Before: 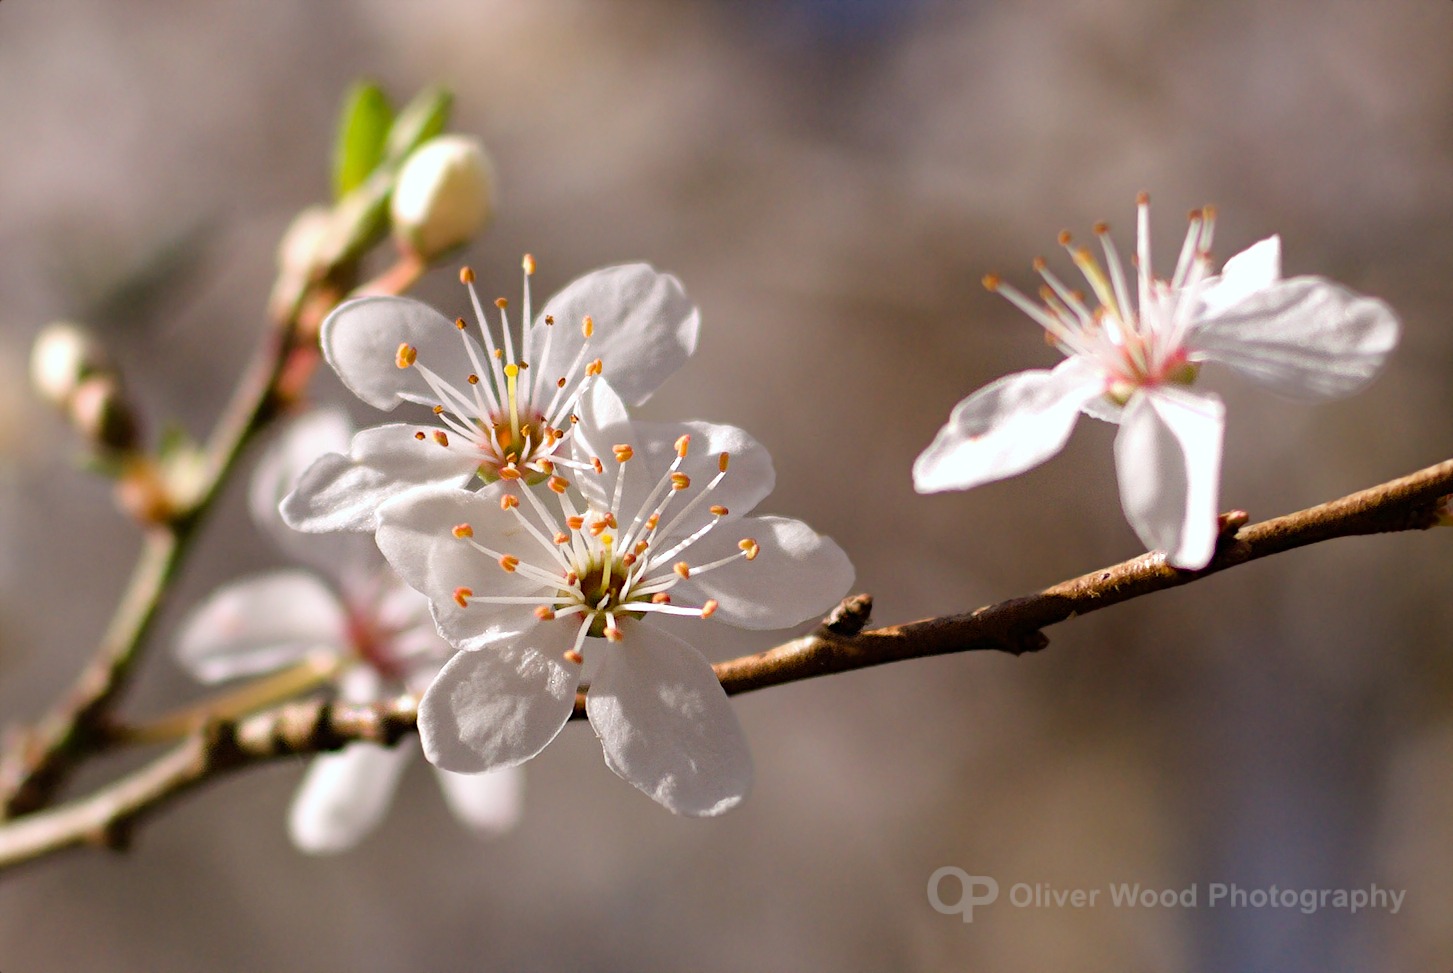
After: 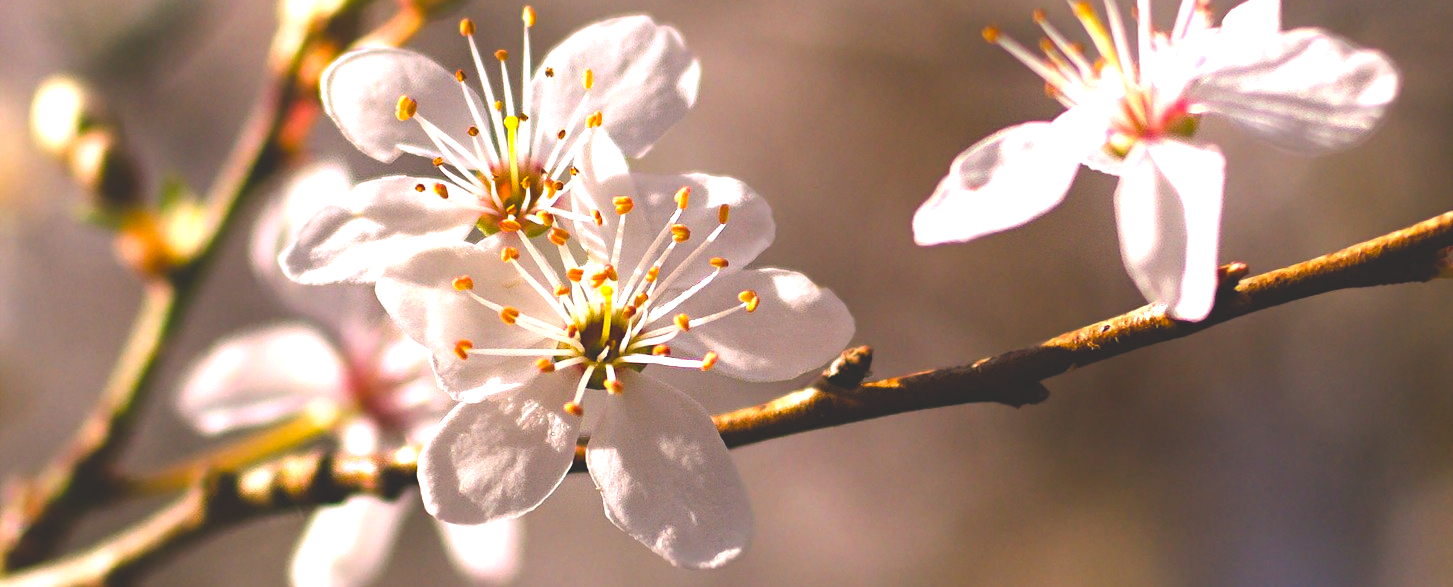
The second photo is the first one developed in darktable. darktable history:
base curve: curves: ch0 [(0, 0) (0.303, 0.277) (1, 1)], preserve colors none
exposure: black level correction -0.04, exposure 0.059 EV, compensate exposure bias true, compensate highlight preservation false
crop and rotate: top 25.573%, bottom 13.996%
color balance rgb: highlights gain › chroma 0.96%, highlights gain › hue 26.56°, perceptual saturation grading › global saturation 30.389%, perceptual brilliance grading › highlights 15.621%, perceptual brilliance grading › mid-tones 6.487%, perceptual brilliance grading › shadows -15.229%, global vibrance 35.359%, contrast 9.506%
